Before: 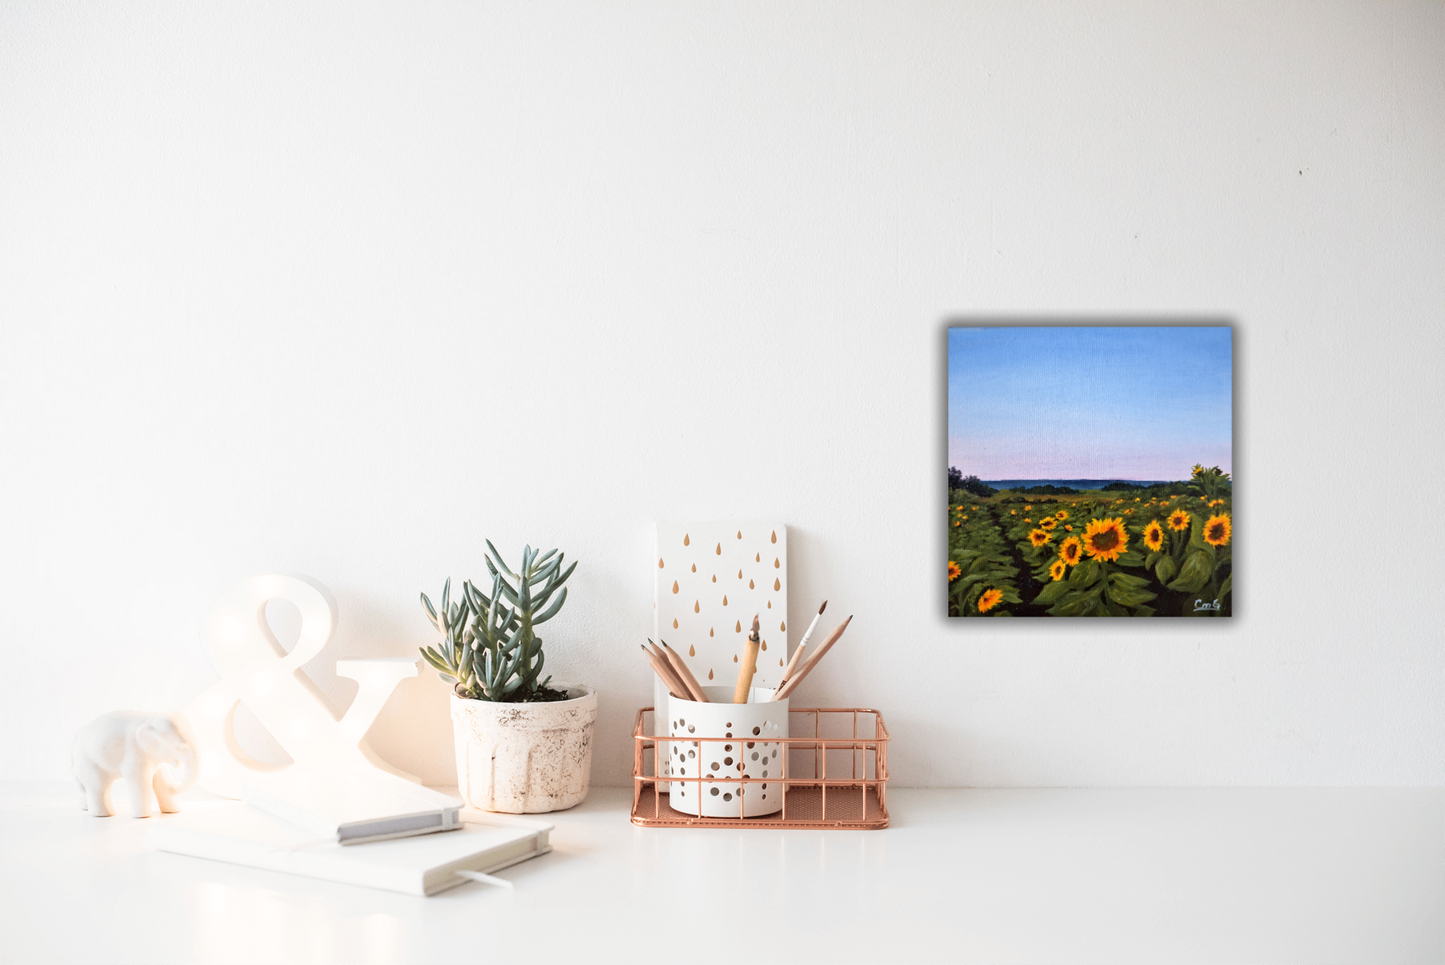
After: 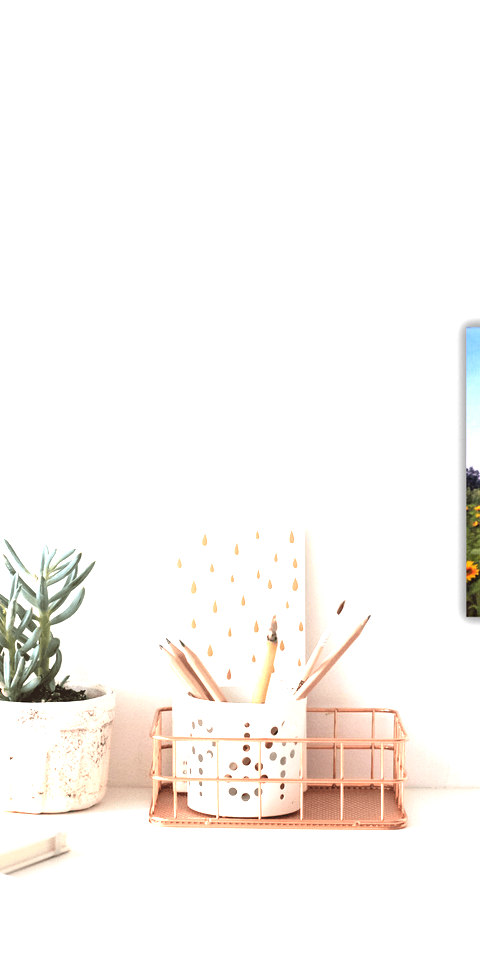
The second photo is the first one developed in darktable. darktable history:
white balance: red 1, blue 1
exposure: black level correction 0, exposure 1.1 EV, compensate exposure bias true, compensate highlight preservation false
crop: left 33.36%, right 33.36%
